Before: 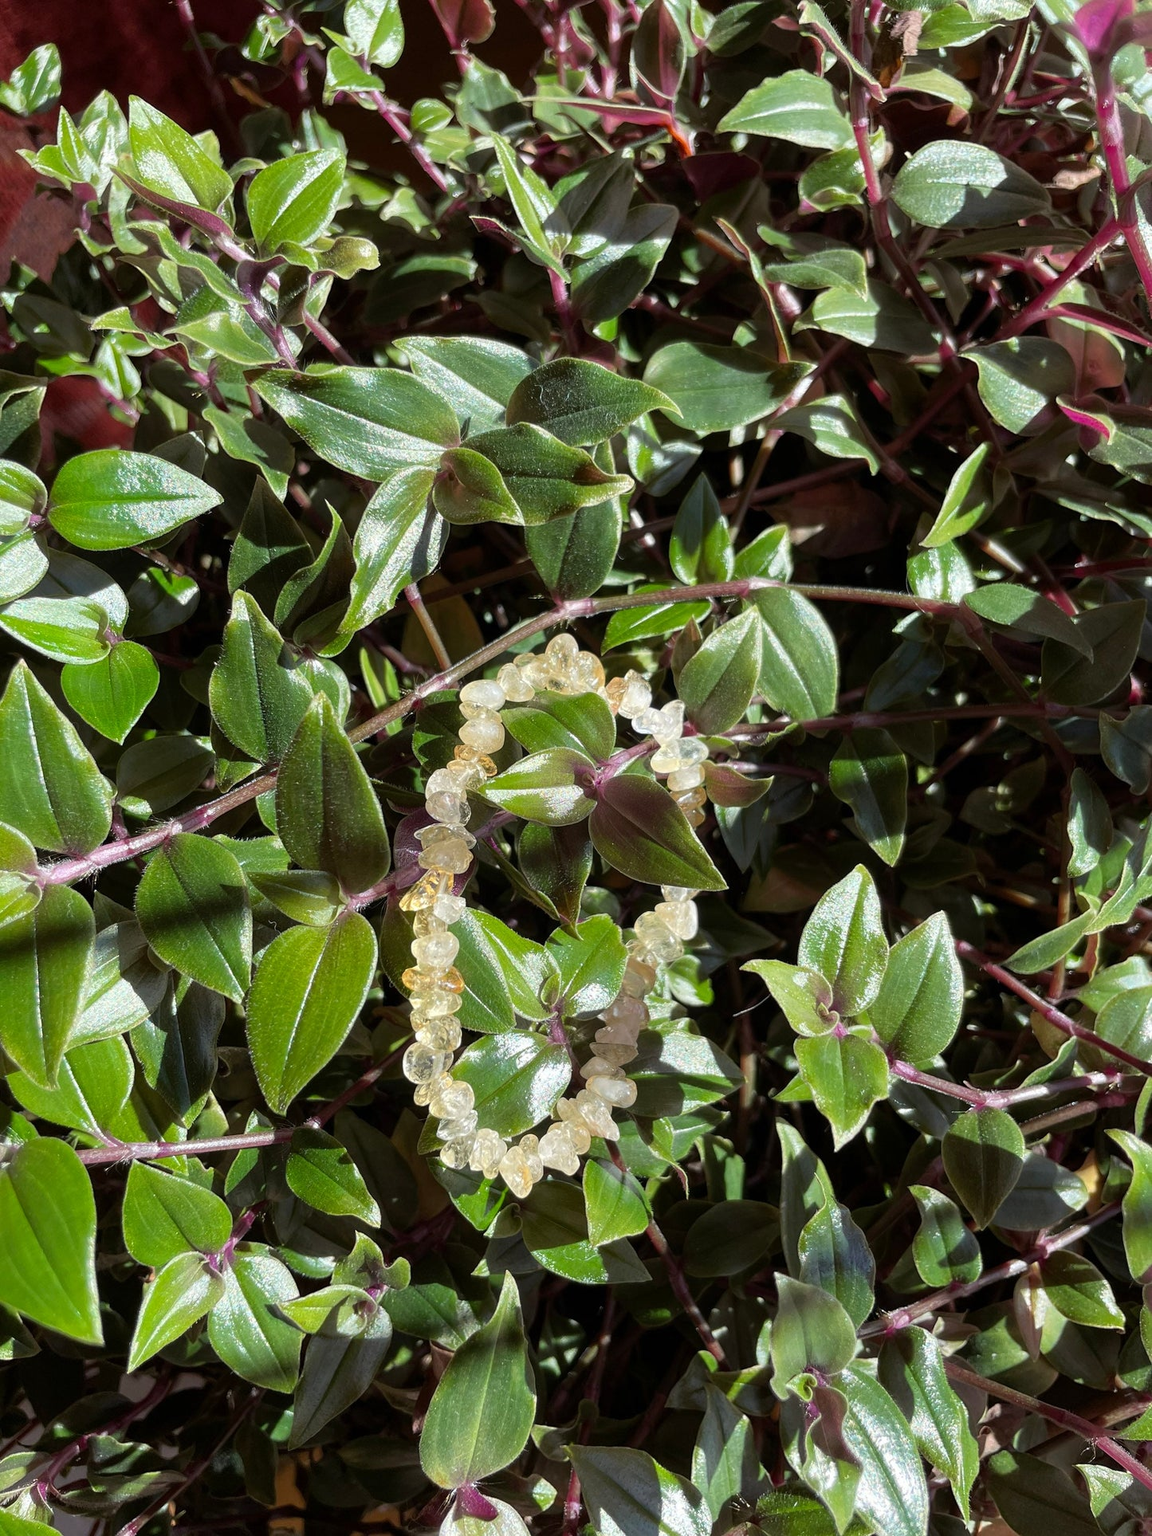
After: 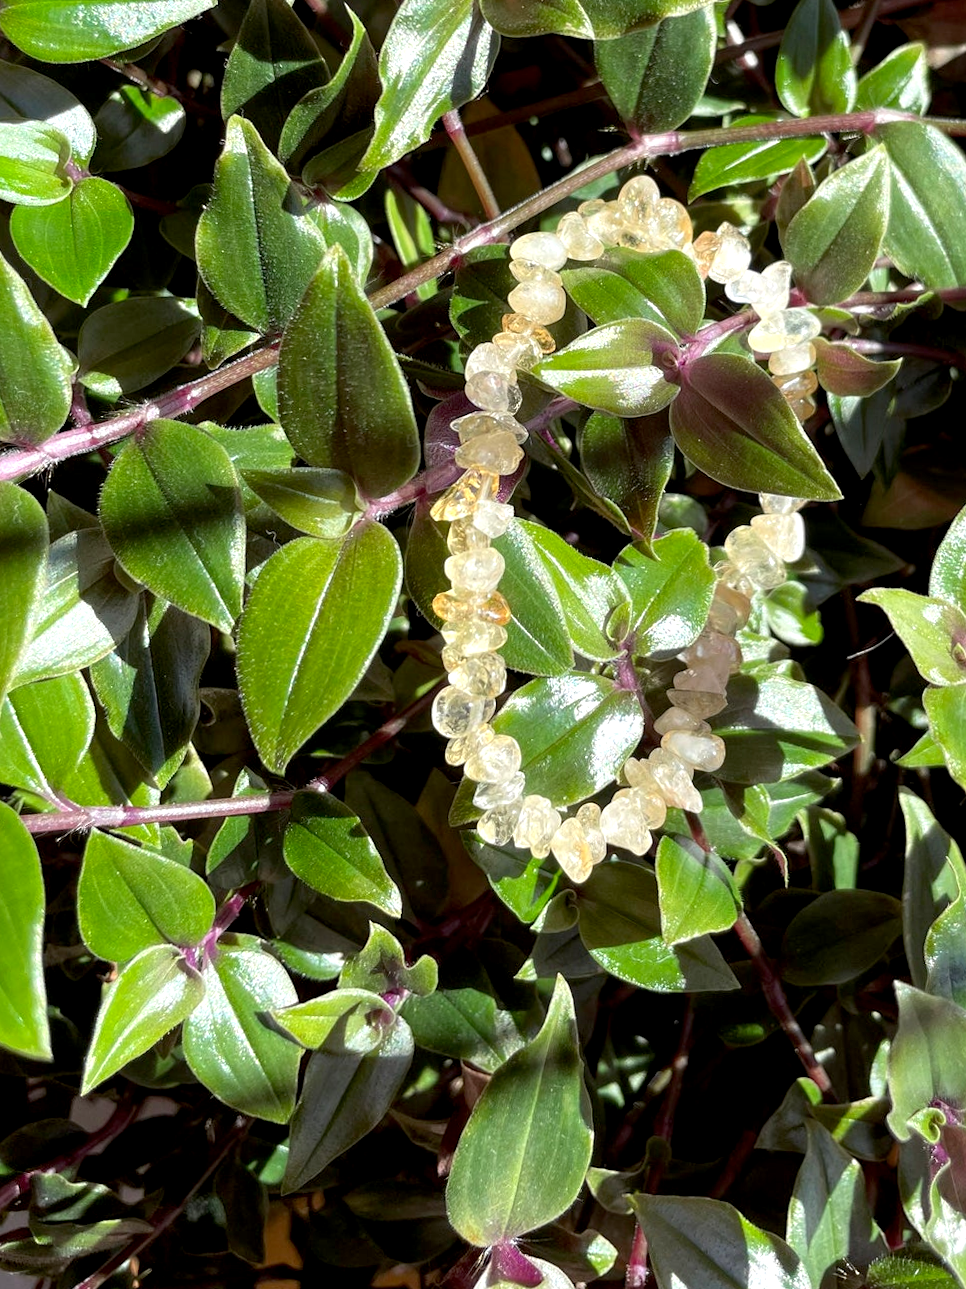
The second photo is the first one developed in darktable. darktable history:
crop and rotate: angle -0.82°, left 3.85%, top 31.828%, right 27.992%
exposure: black level correction 0.005, exposure 0.417 EV, compensate highlight preservation false
